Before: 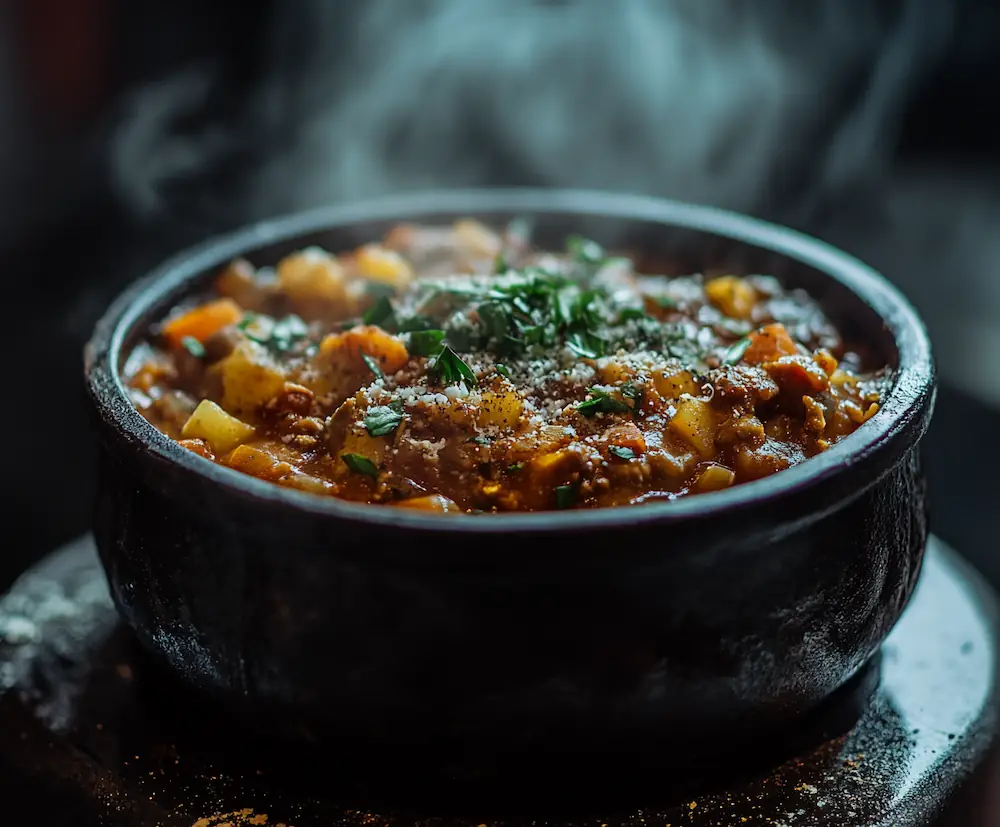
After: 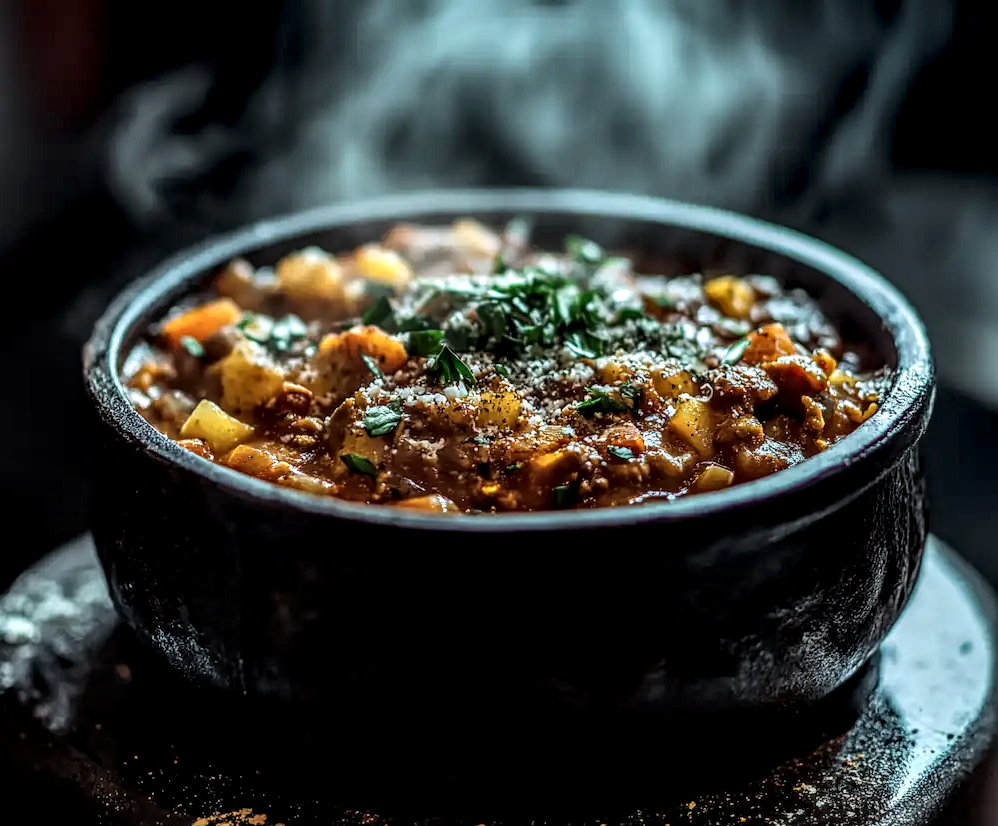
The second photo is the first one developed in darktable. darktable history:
tone equalizer: -8 EV -0.417 EV, -7 EV -0.389 EV, -6 EV -0.333 EV, -5 EV -0.222 EV, -3 EV 0.222 EV, -2 EV 0.333 EV, -1 EV 0.389 EV, +0 EV 0.417 EV, edges refinement/feathering 500, mask exposure compensation -1.57 EV, preserve details no
crop and rotate: left 0.126%
shadows and highlights: shadows 25, white point adjustment -3, highlights -30
local contrast: highlights 12%, shadows 38%, detail 183%, midtone range 0.471
